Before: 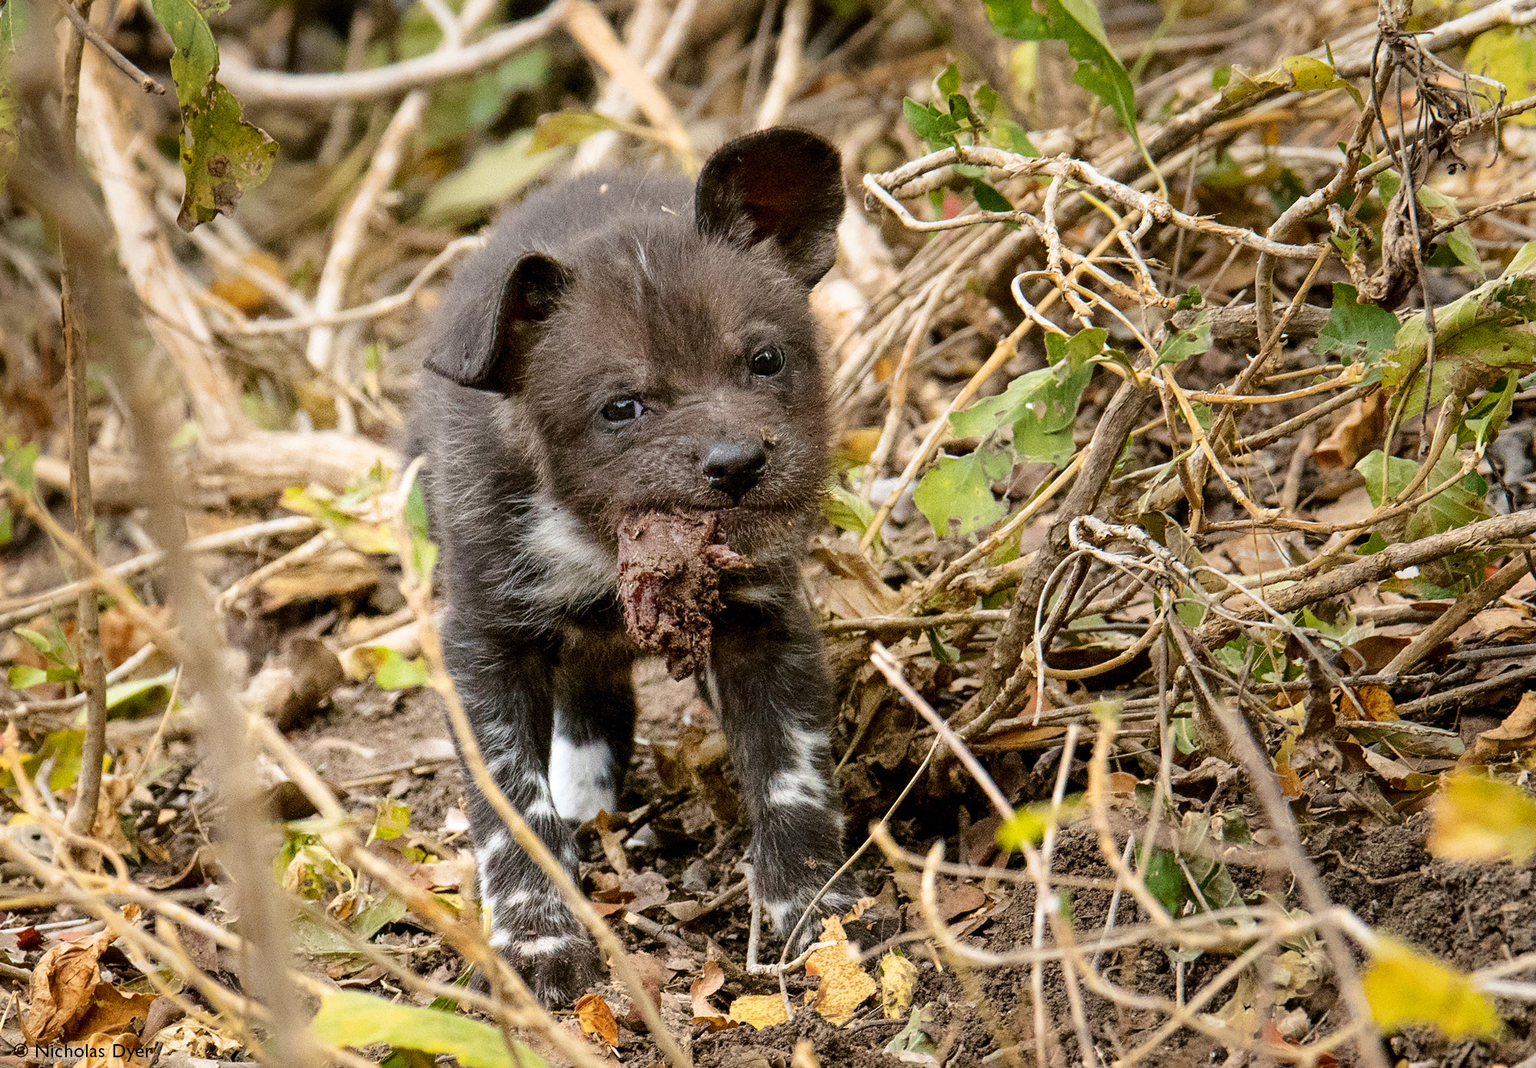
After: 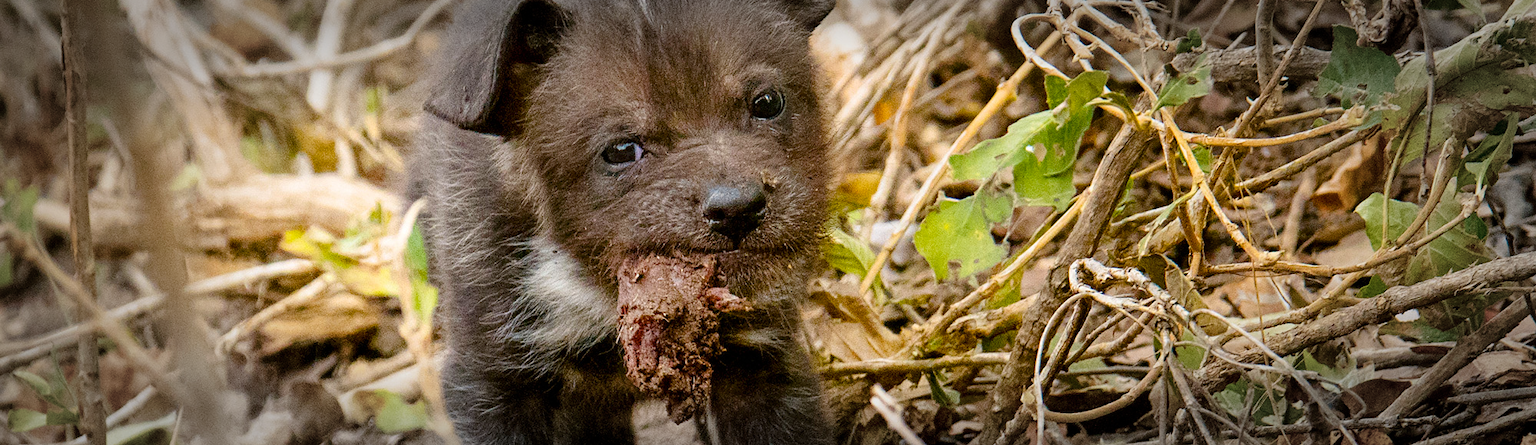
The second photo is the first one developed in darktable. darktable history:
crop and rotate: top 24.153%, bottom 34.123%
color balance rgb: linear chroma grading › global chroma 14.375%, perceptual saturation grading › global saturation 20%, perceptual saturation grading › highlights -25.122%, perceptual saturation grading › shadows 25.363%, global vibrance 9.895%
vignetting: fall-off start 66.23%, fall-off radius 39.65%, automatic ratio true, width/height ratio 0.667, unbound false
